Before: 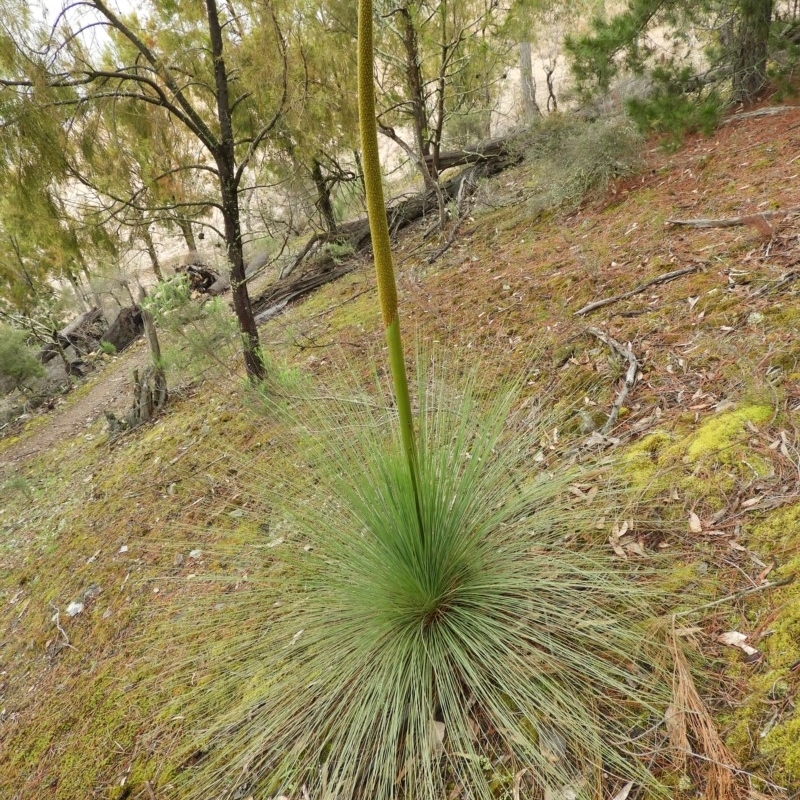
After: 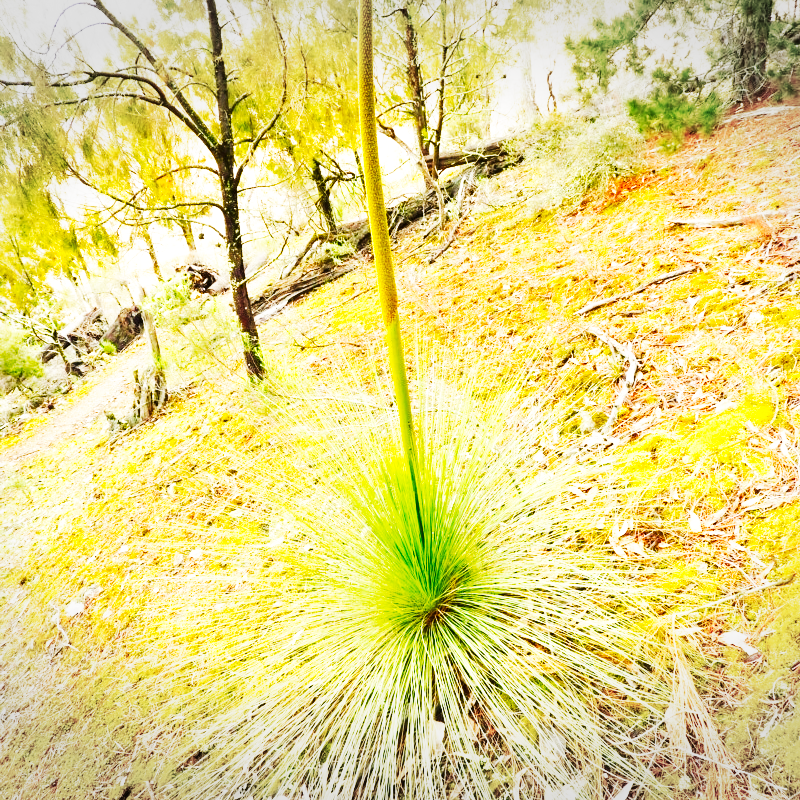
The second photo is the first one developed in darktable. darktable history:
base curve: curves: ch0 [(0, 0) (0.007, 0.004) (0.027, 0.03) (0.046, 0.07) (0.207, 0.54) (0.442, 0.872) (0.673, 0.972) (1, 1)], preserve colors none
color balance rgb: perceptual saturation grading › global saturation 29.979%, perceptual brilliance grading › global brilliance 24.637%, global vibrance 9.298%
tone curve: curves: ch0 [(0, 0) (0.055, 0.031) (0.282, 0.215) (0.729, 0.785) (1, 1)], preserve colors none
vignetting: fall-off start 99.82%, brightness -0.279, width/height ratio 1.306
